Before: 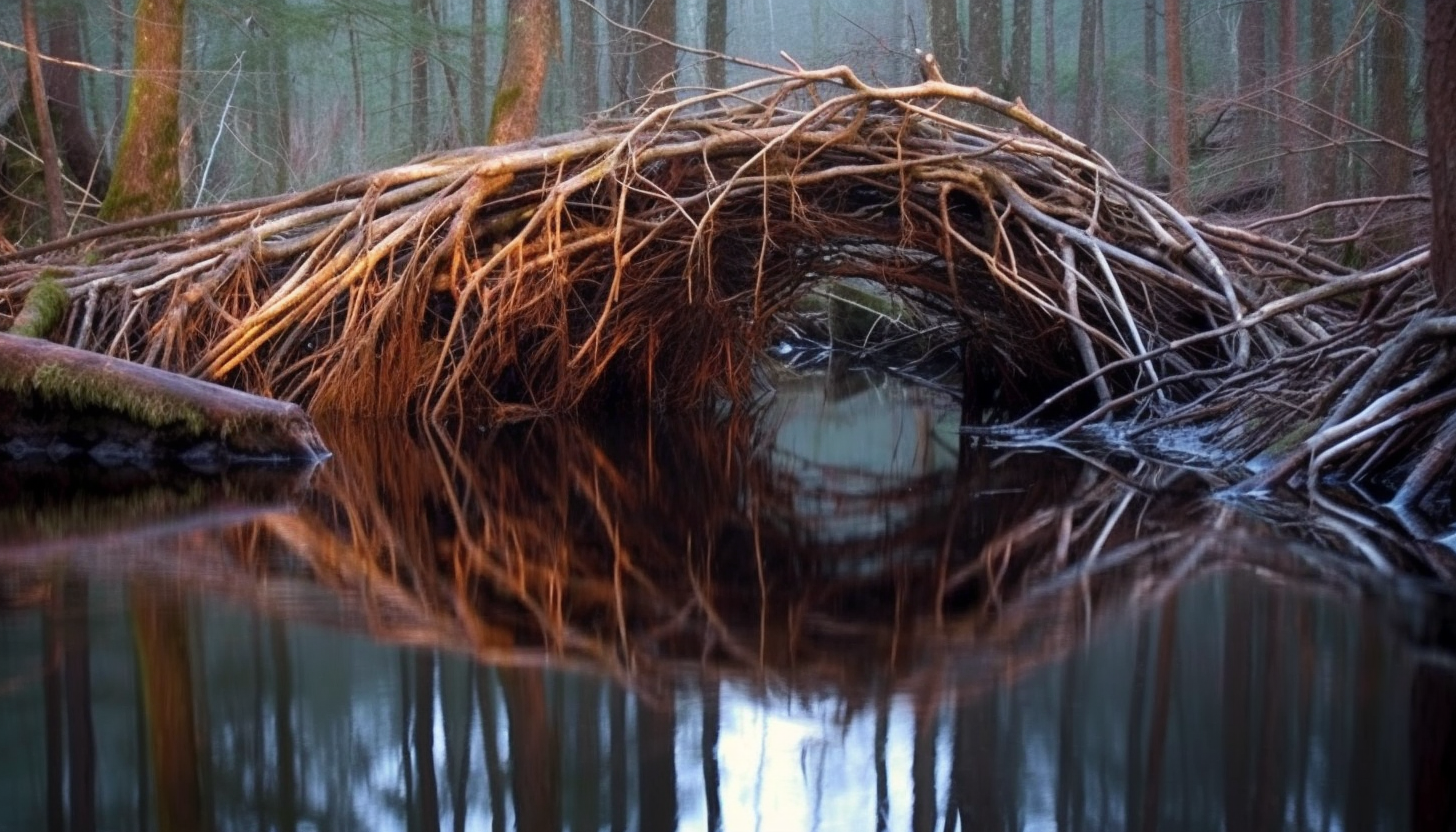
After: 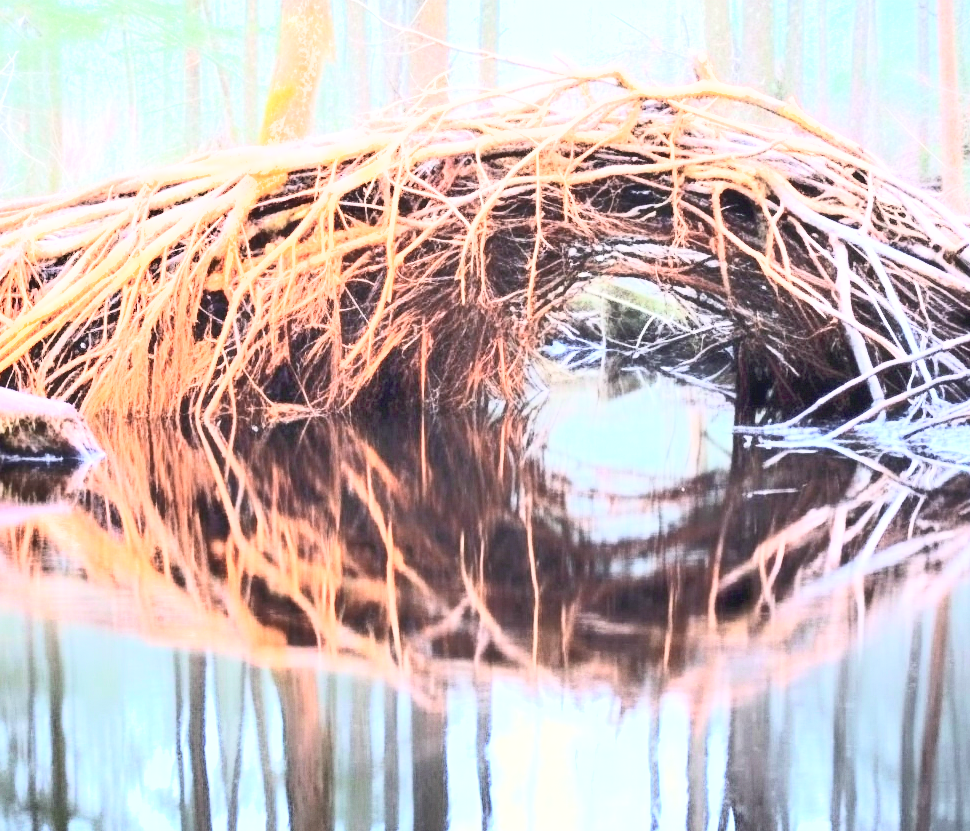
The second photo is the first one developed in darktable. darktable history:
crop and rotate: left 15.618%, right 17.738%
shadows and highlights: highlights color adjustment 42.55%, low approximation 0.01, soften with gaussian
contrast brightness saturation: contrast 0.426, brightness 0.554, saturation -0.186
exposure: black level correction 0, exposure 1.2 EV, compensate highlight preservation false
tone equalizer: -8 EV 2 EV, -7 EV 2 EV, -6 EV 1.96 EV, -5 EV 1.99 EV, -4 EV 2 EV, -3 EV 1.48 EV, -2 EV 0.998 EV, -1 EV 0.475 EV, edges refinement/feathering 500, mask exposure compensation -1.57 EV, preserve details no
color calibration: illuminant same as pipeline (D50), x 0.347, y 0.358, temperature 4992.8 K
